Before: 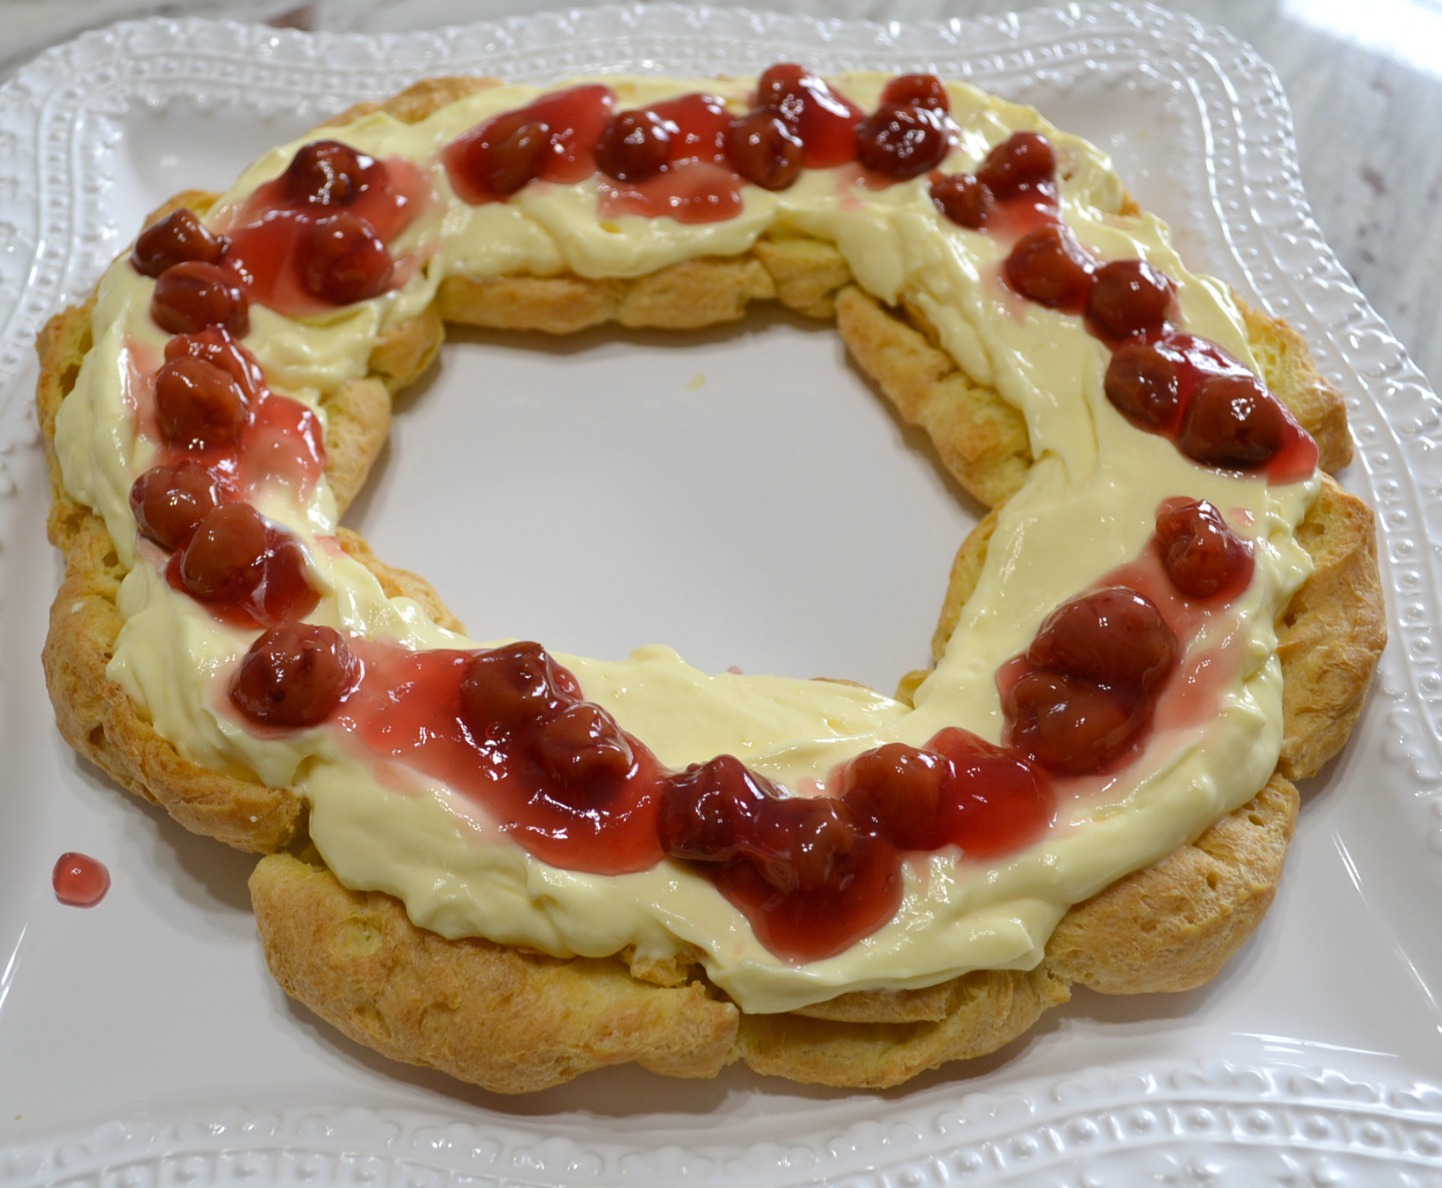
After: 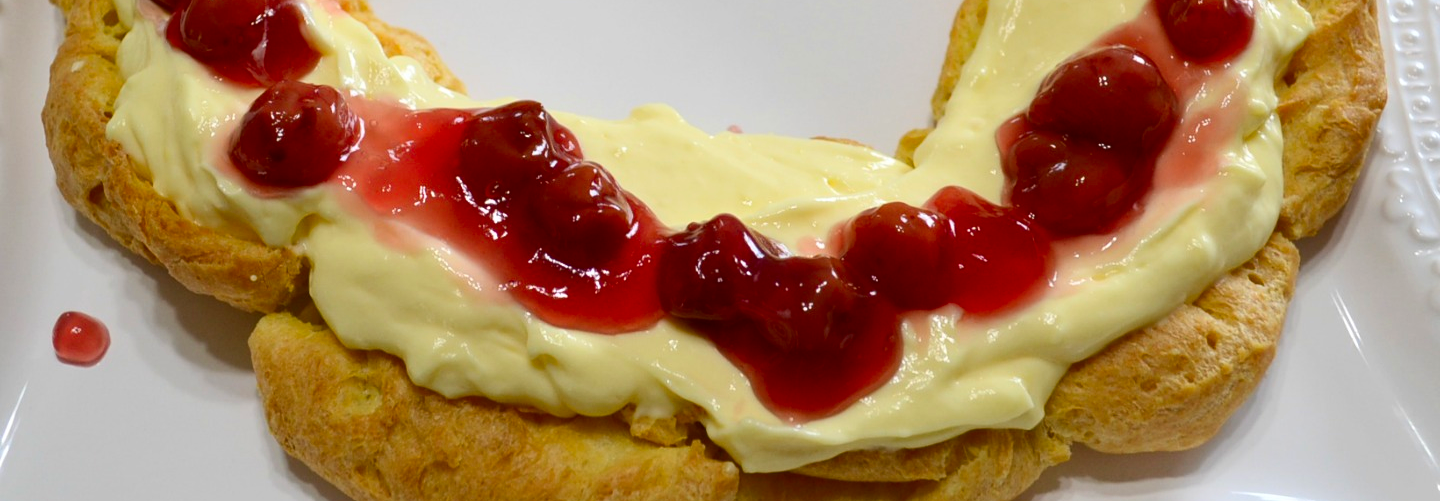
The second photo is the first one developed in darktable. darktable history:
contrast brightness saturation: contrast 0.18, saturation 0.3
crop: top 45.551%, bottom 12.262%
